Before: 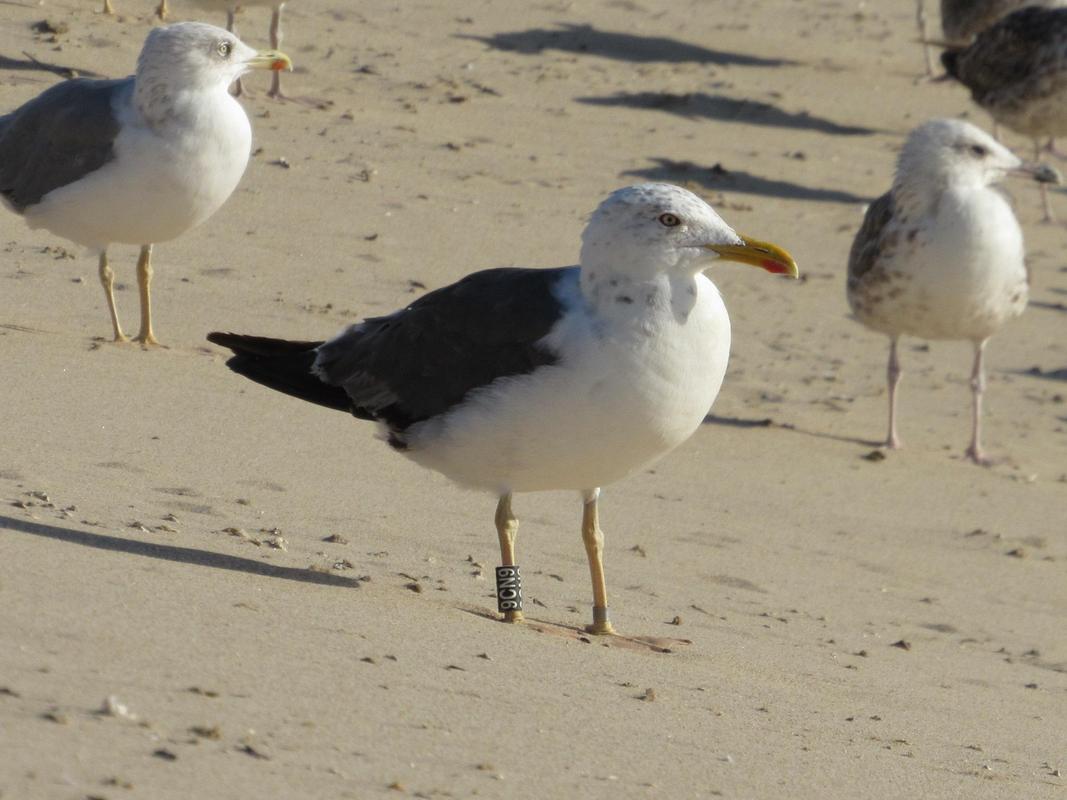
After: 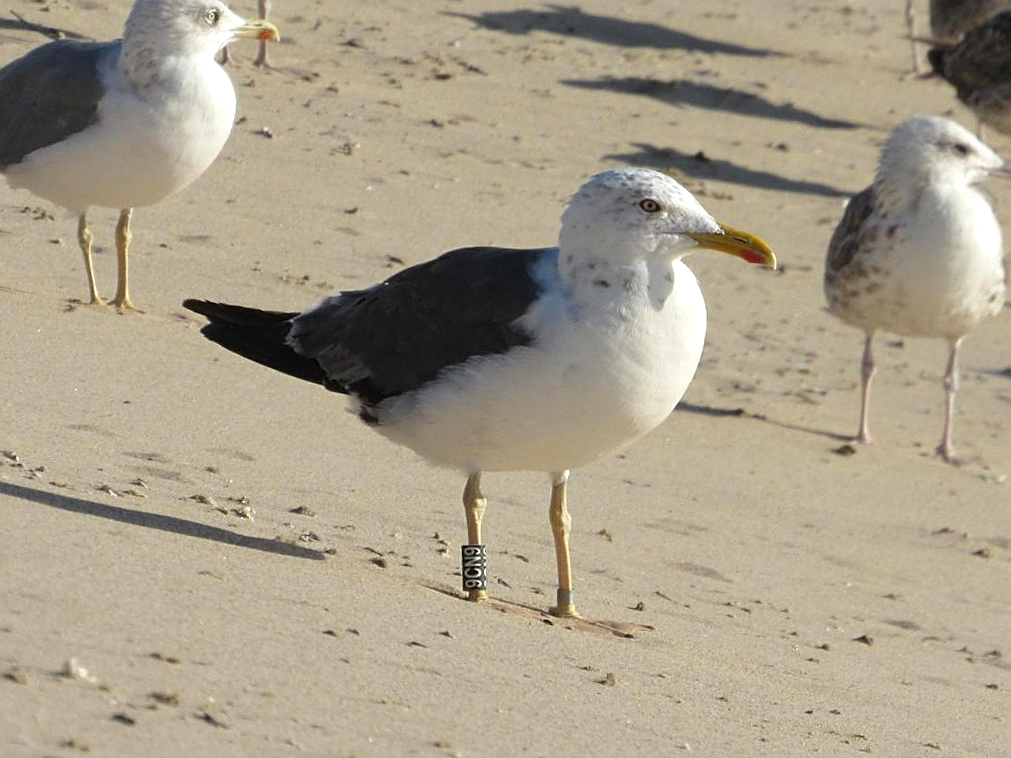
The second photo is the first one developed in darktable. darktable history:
sharpen: on, module defaults
exposure: exposure 0.3 EV, compensate highlight preservation false
crop and rotate: angle -2.38°
